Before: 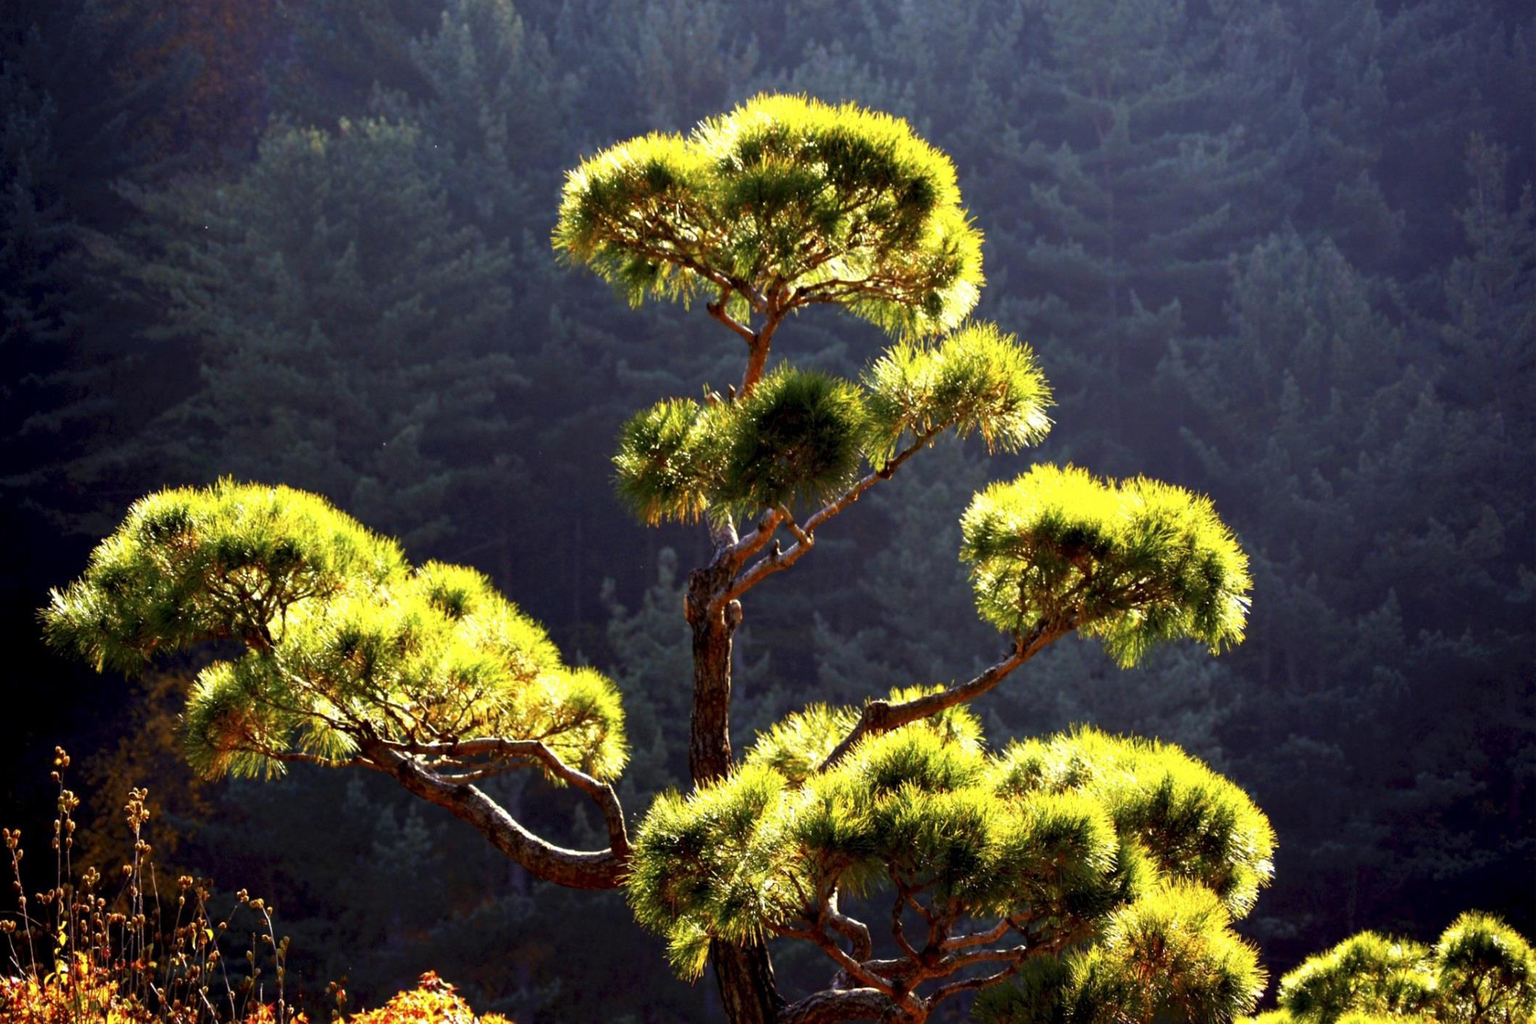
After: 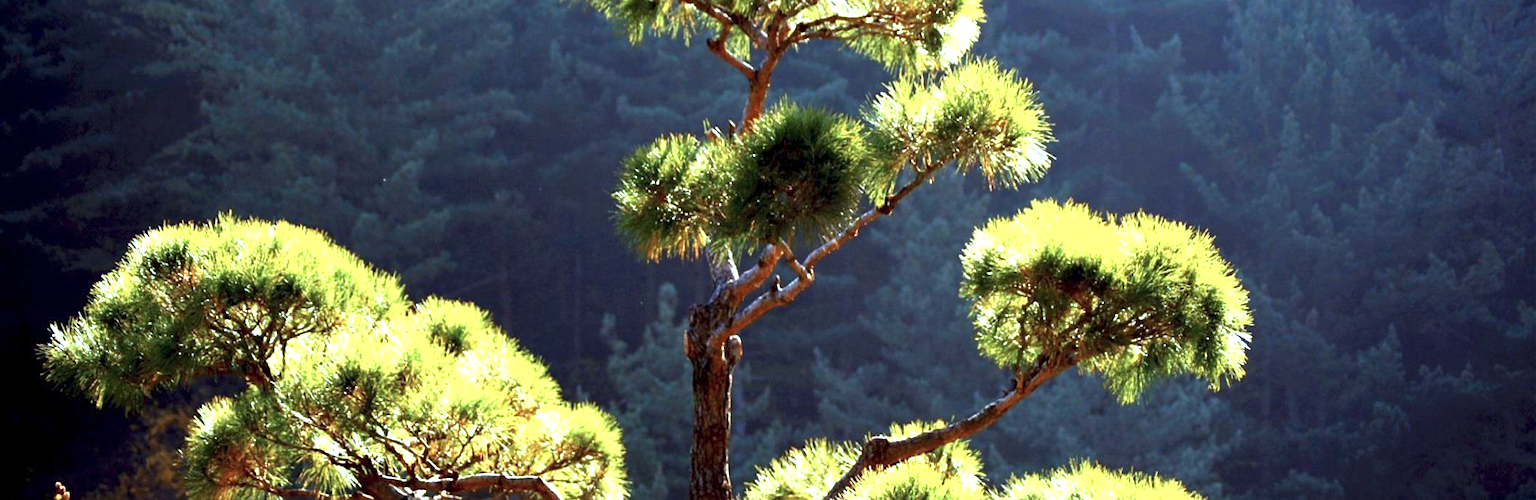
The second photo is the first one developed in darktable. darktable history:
sharpen: amount 0.218
exposure: exposure 0.609 EV, compensate highlight preservation false
color correction: highlights a* -10.65, highlights b* -19.51
crop and rotate: top 25.858%, bottom 25.19%
